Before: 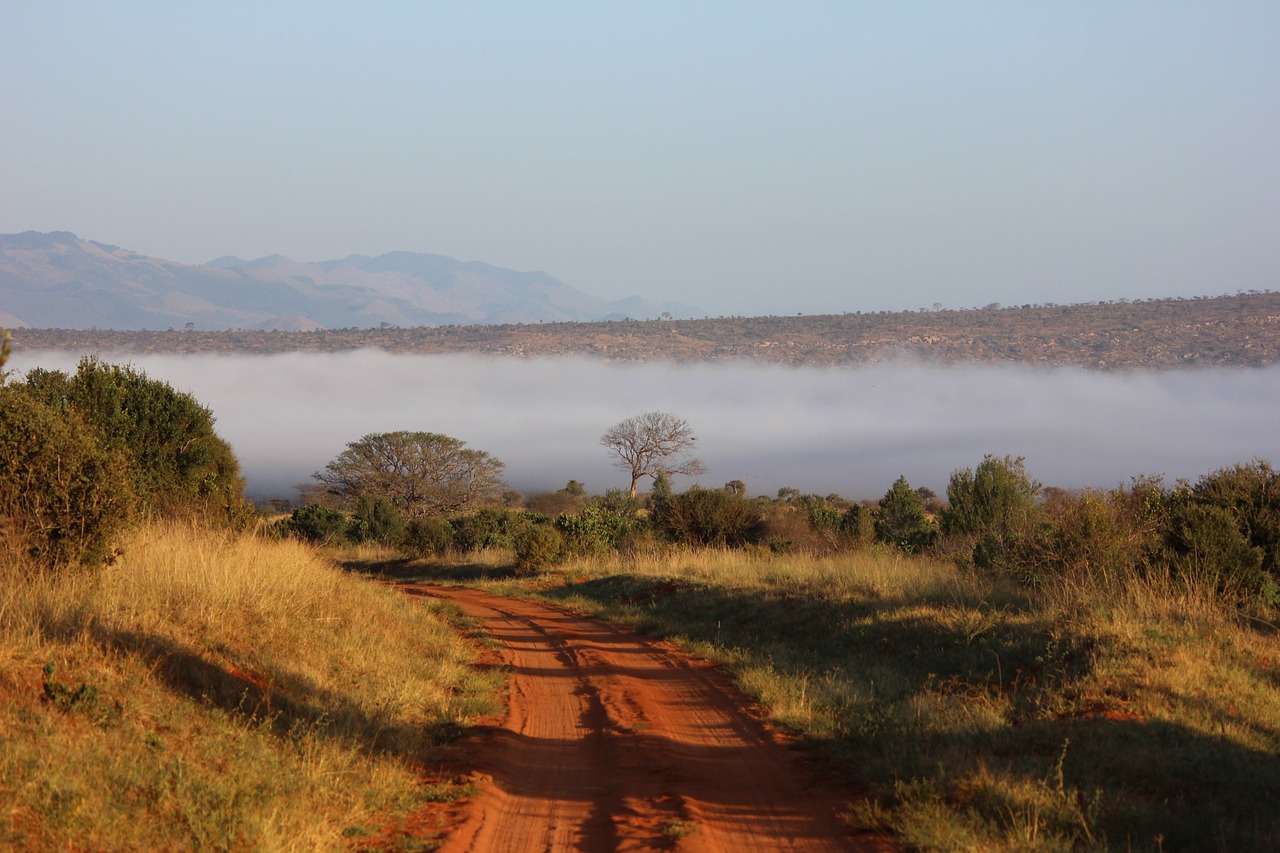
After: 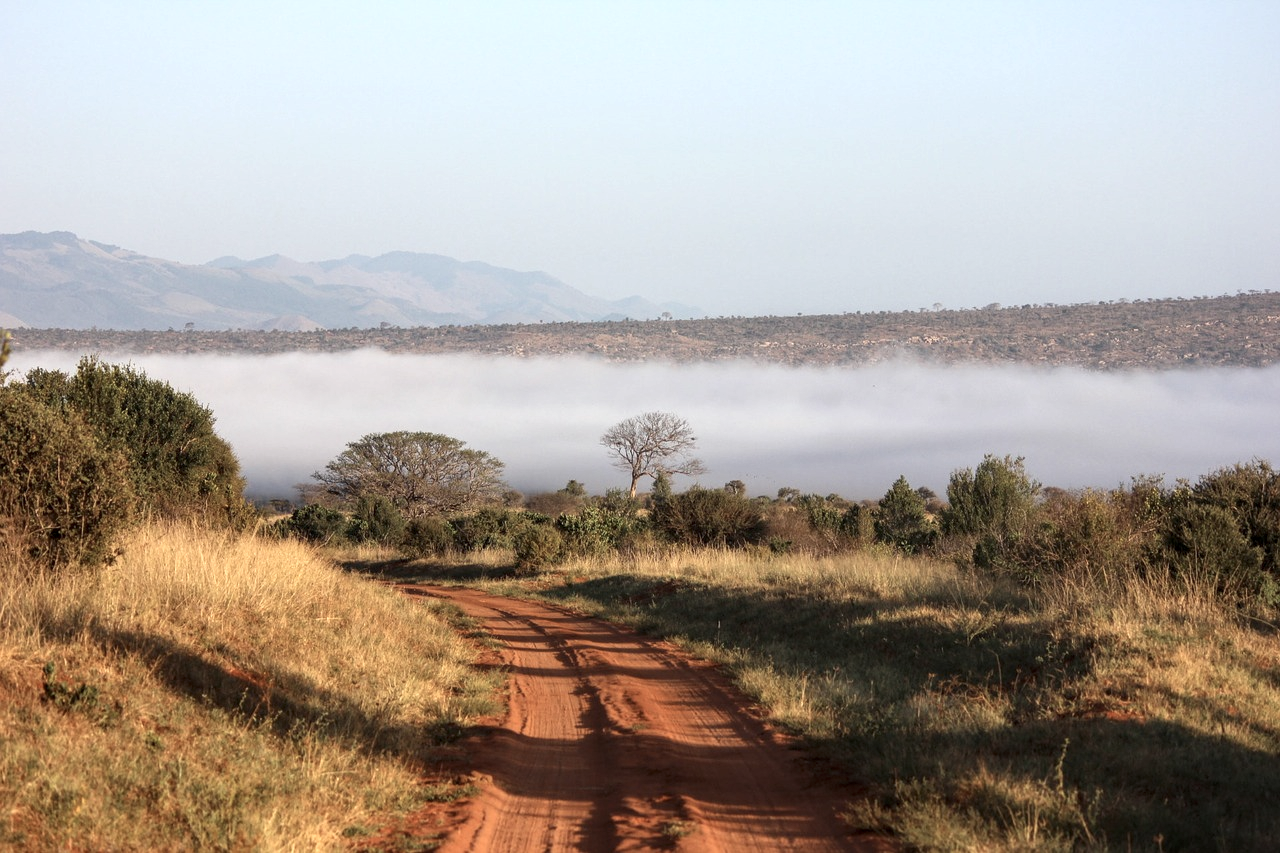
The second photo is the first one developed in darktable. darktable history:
contrast brightness saturation: contrast 0.095, saturation -0.288
exposure: exposure 0.639 EV, compensate highlight preservation false
local contrast: on, module defaults
